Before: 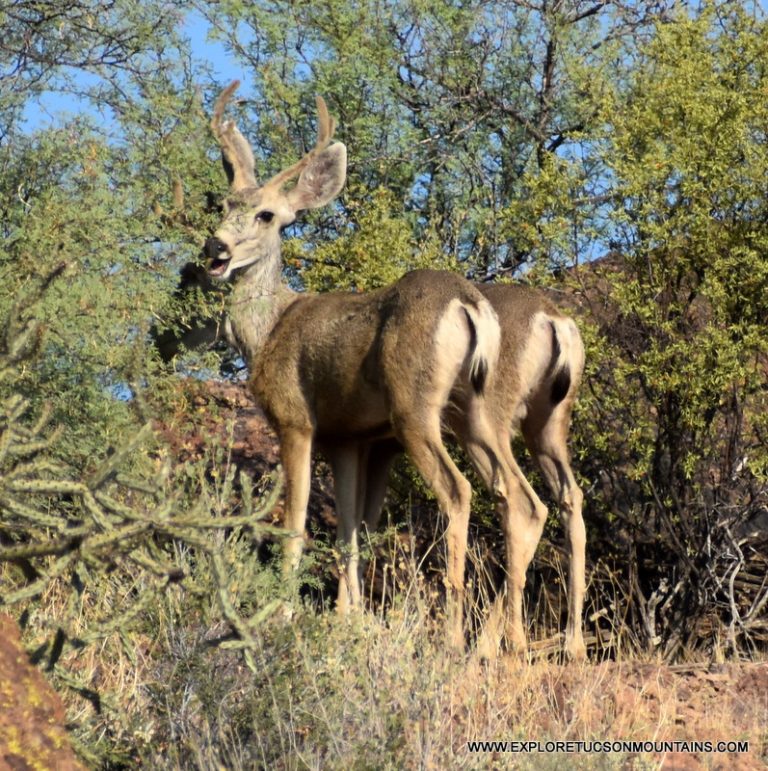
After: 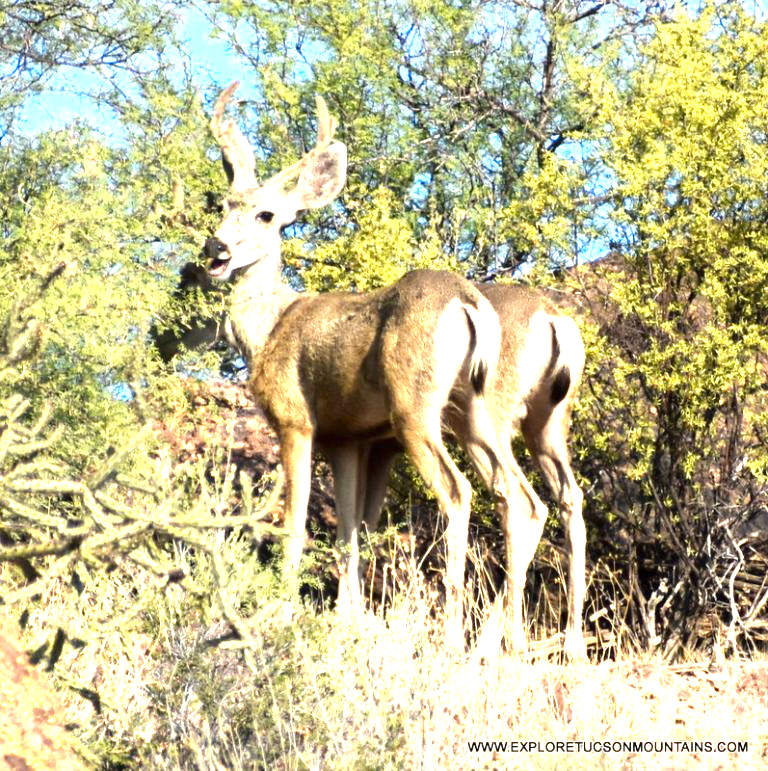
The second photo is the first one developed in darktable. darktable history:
exposure: black level correction 0, exposure 1.368 EV, compensate exposure bias true, compensate highlight preservation false
color zones: curves: ch0 [(0.099, 0.624) (0.257, 0.596) (0.384, 0.376) (0.529, 0.492) (0.697, 0.564) (0.768, 0.532) (0.908, 0.644)]; ch1 [(0.112, 0.564) (0.254, 0.612) (0.432, 0.676) (0.592, 0.456) (0.743, 0.684) (0.888, 0.536)]; ch2 [(0.25, 0.5) (0.469, 0.36) (0.75, 0.5)]
